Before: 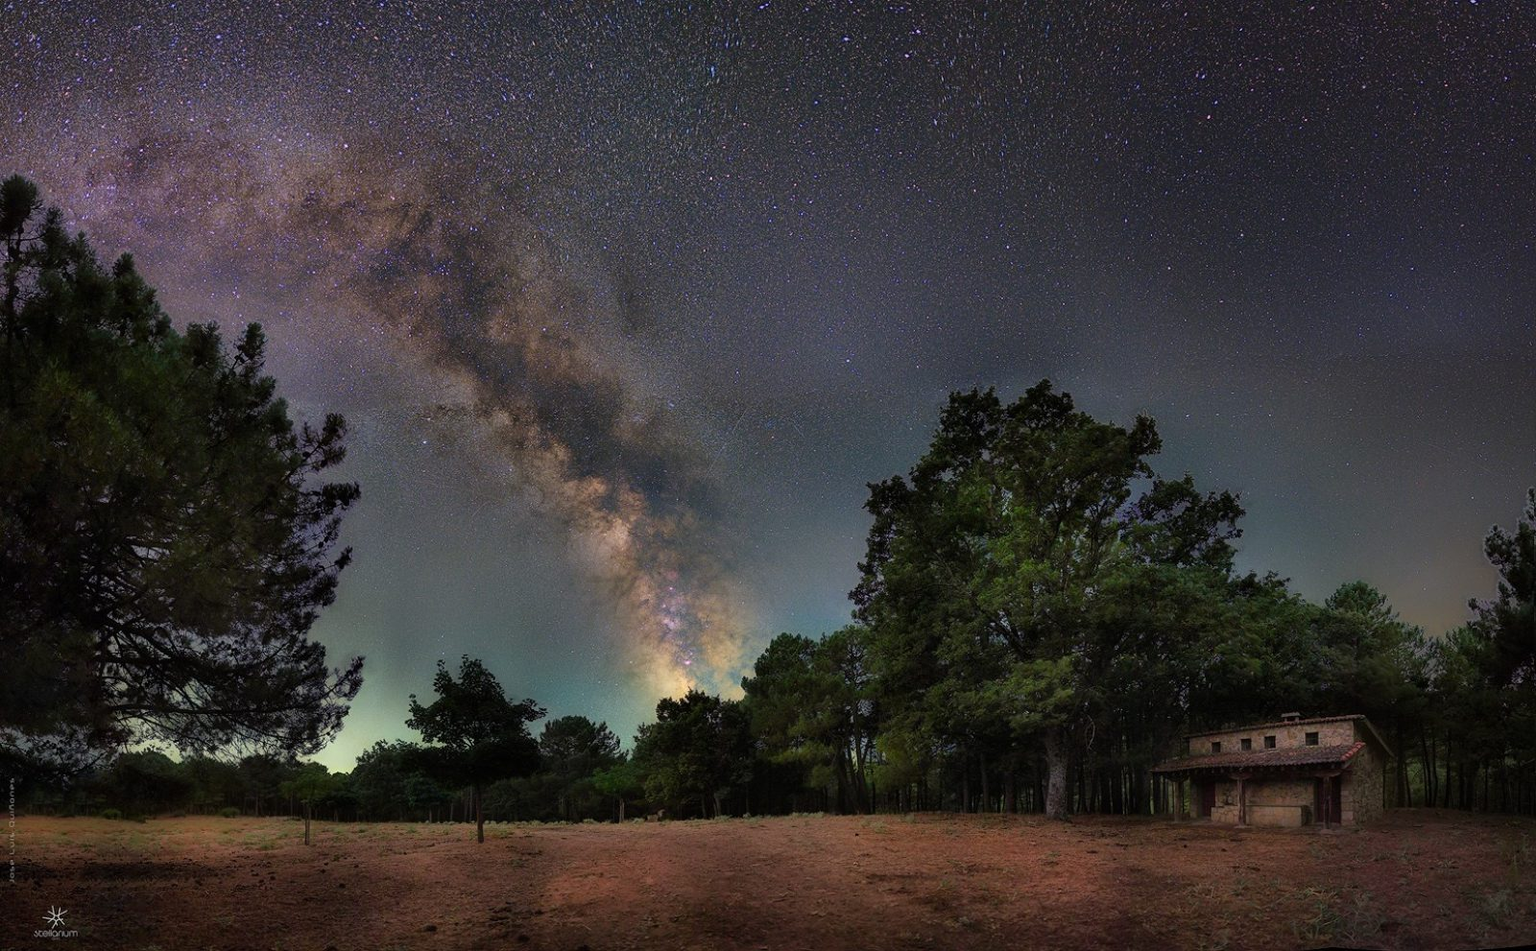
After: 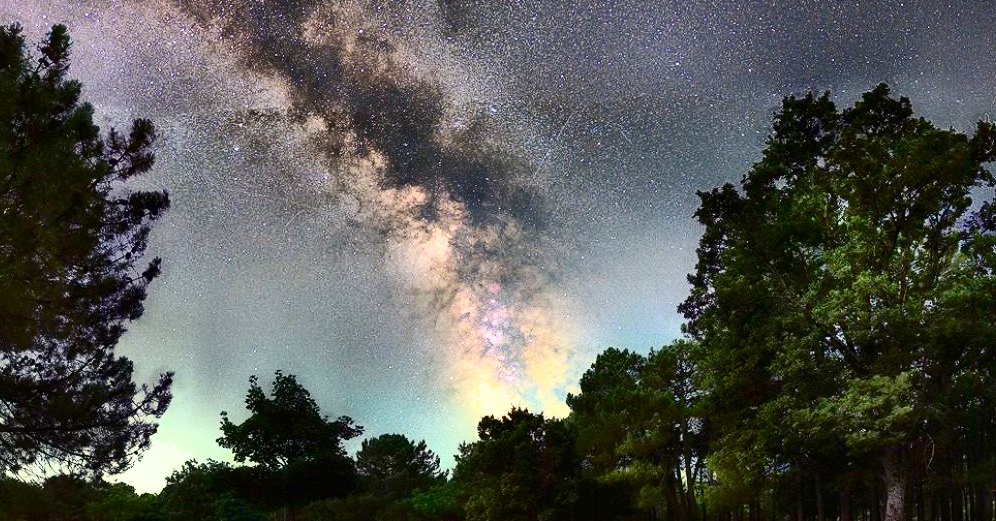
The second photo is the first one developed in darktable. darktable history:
crop: left 12.933%, top 31.58%, right 24.783%, bottom 15.812%
exposure: black level correction 0, exposure 1.199 EV, compensate exposure bias true, compensate highlight preservation false
contrast brightness saturation: contrast 0.509, saturation -0.08
shadows and highlights: on, module defaults
